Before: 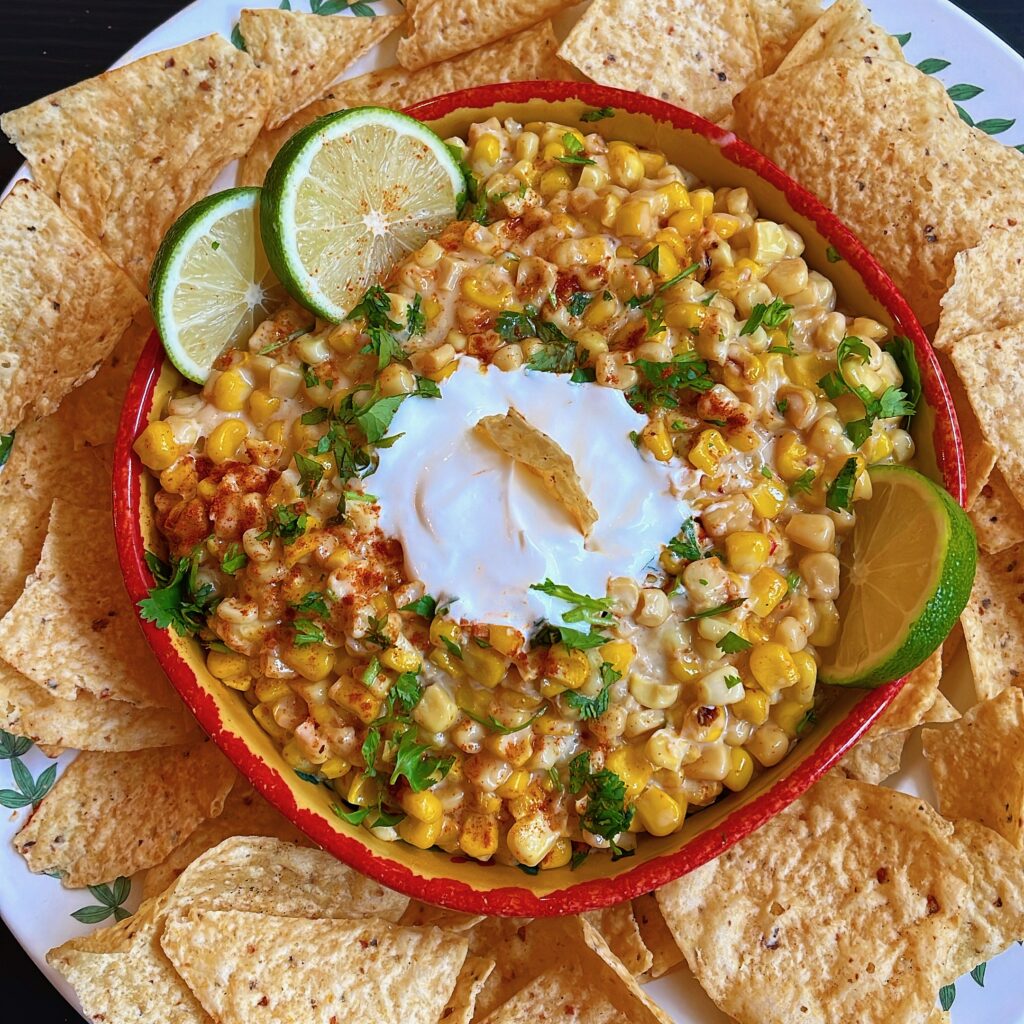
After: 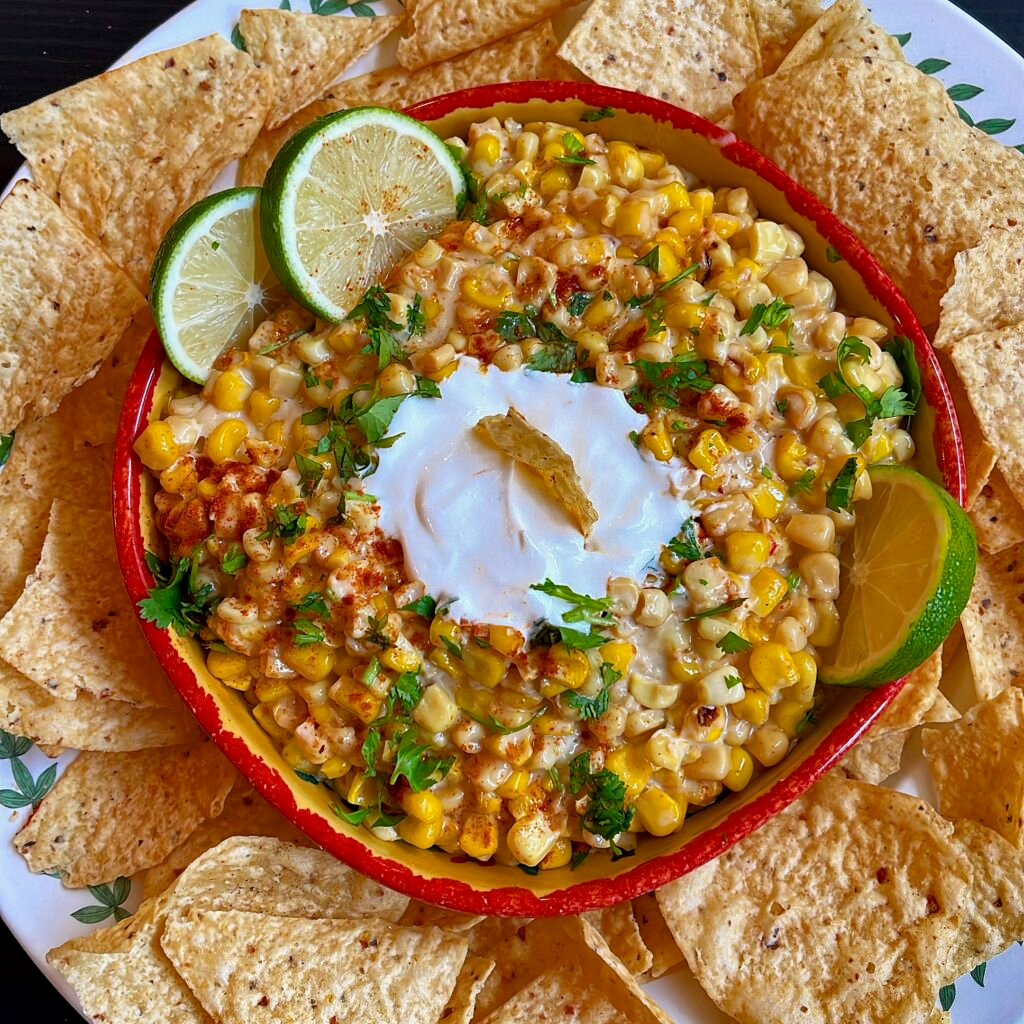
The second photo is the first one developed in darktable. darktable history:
shadows and highlights: white point adjustment 0.164, highlights -70.41, soften with gaussian
